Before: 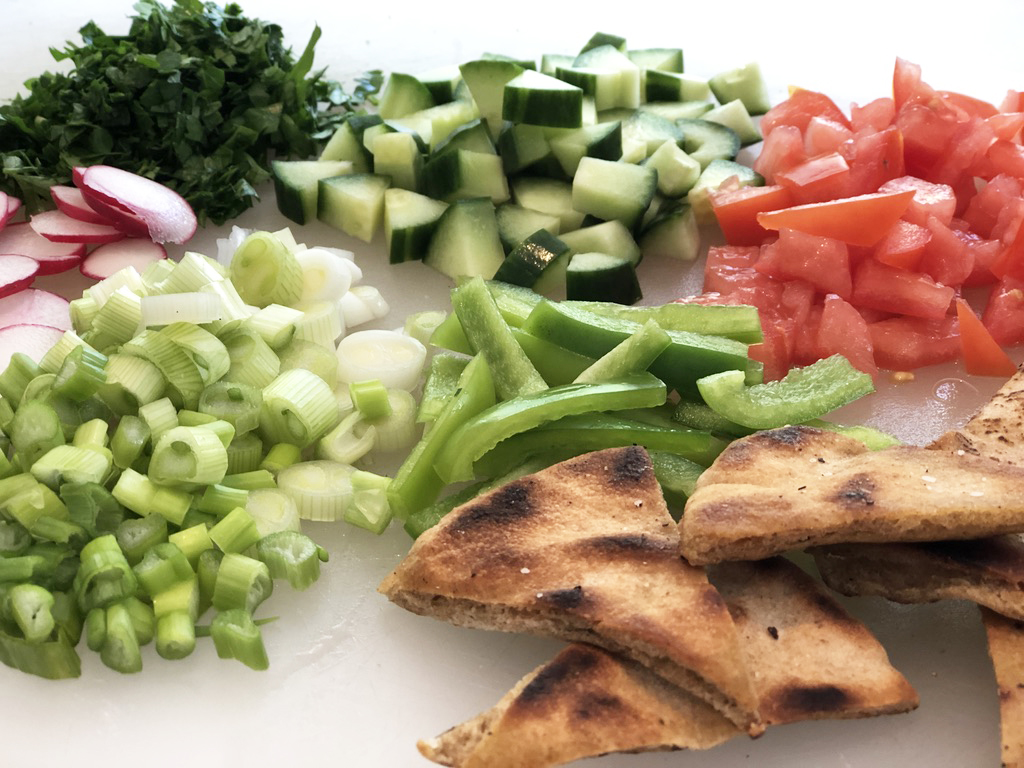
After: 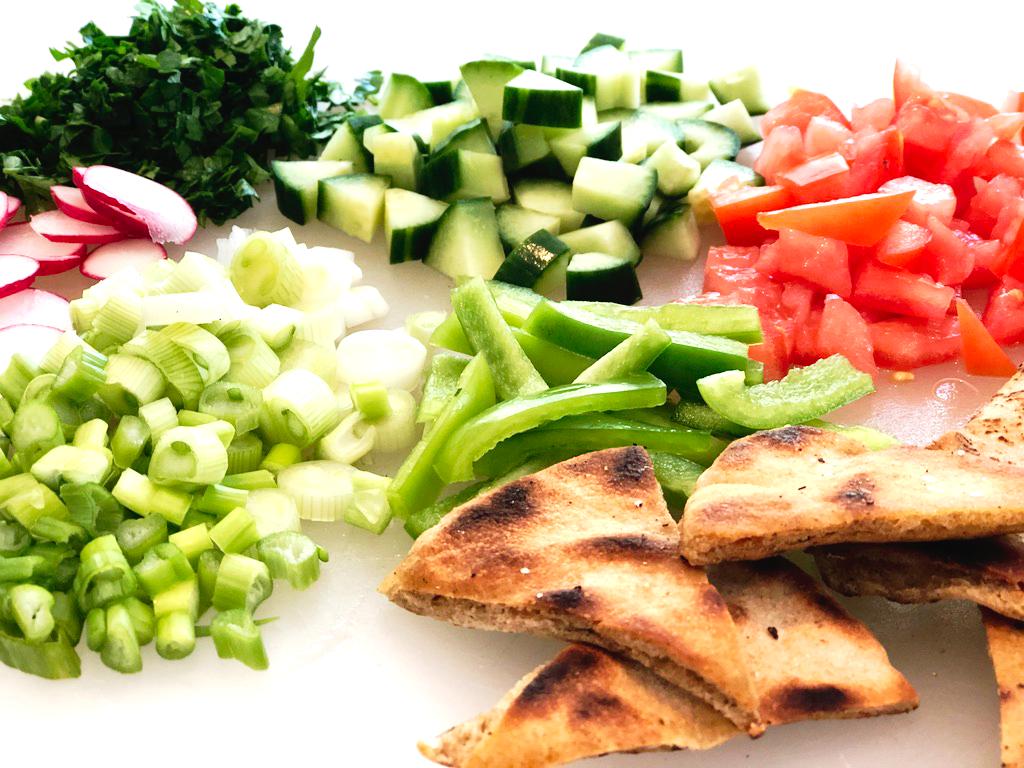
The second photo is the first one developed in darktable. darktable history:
exposure: black level correction -0.002, exposure 0.54 EV, compensate highlight preservation false
tone curve: curves: ch0 [(0, 0) (0.003, 0.007) (0.011, 0.01) (0.025, 0.018) (0.044, 0.028) (0.069, 0.034) (0.1, 0.04) (0.136, 0.051) (0.177, 0.104) (0.224, 0.161) (0.277, 0.234) (0.335, 0.316) (0.399, 0.41) (0.468, 0.487) (0.543, 0.577) (0.623, 0.679) (0.709, 0.769) (0.801, 0.854) (0.898, 0.922) (1, 1)], preserve colors none
velvia: strength 15%
